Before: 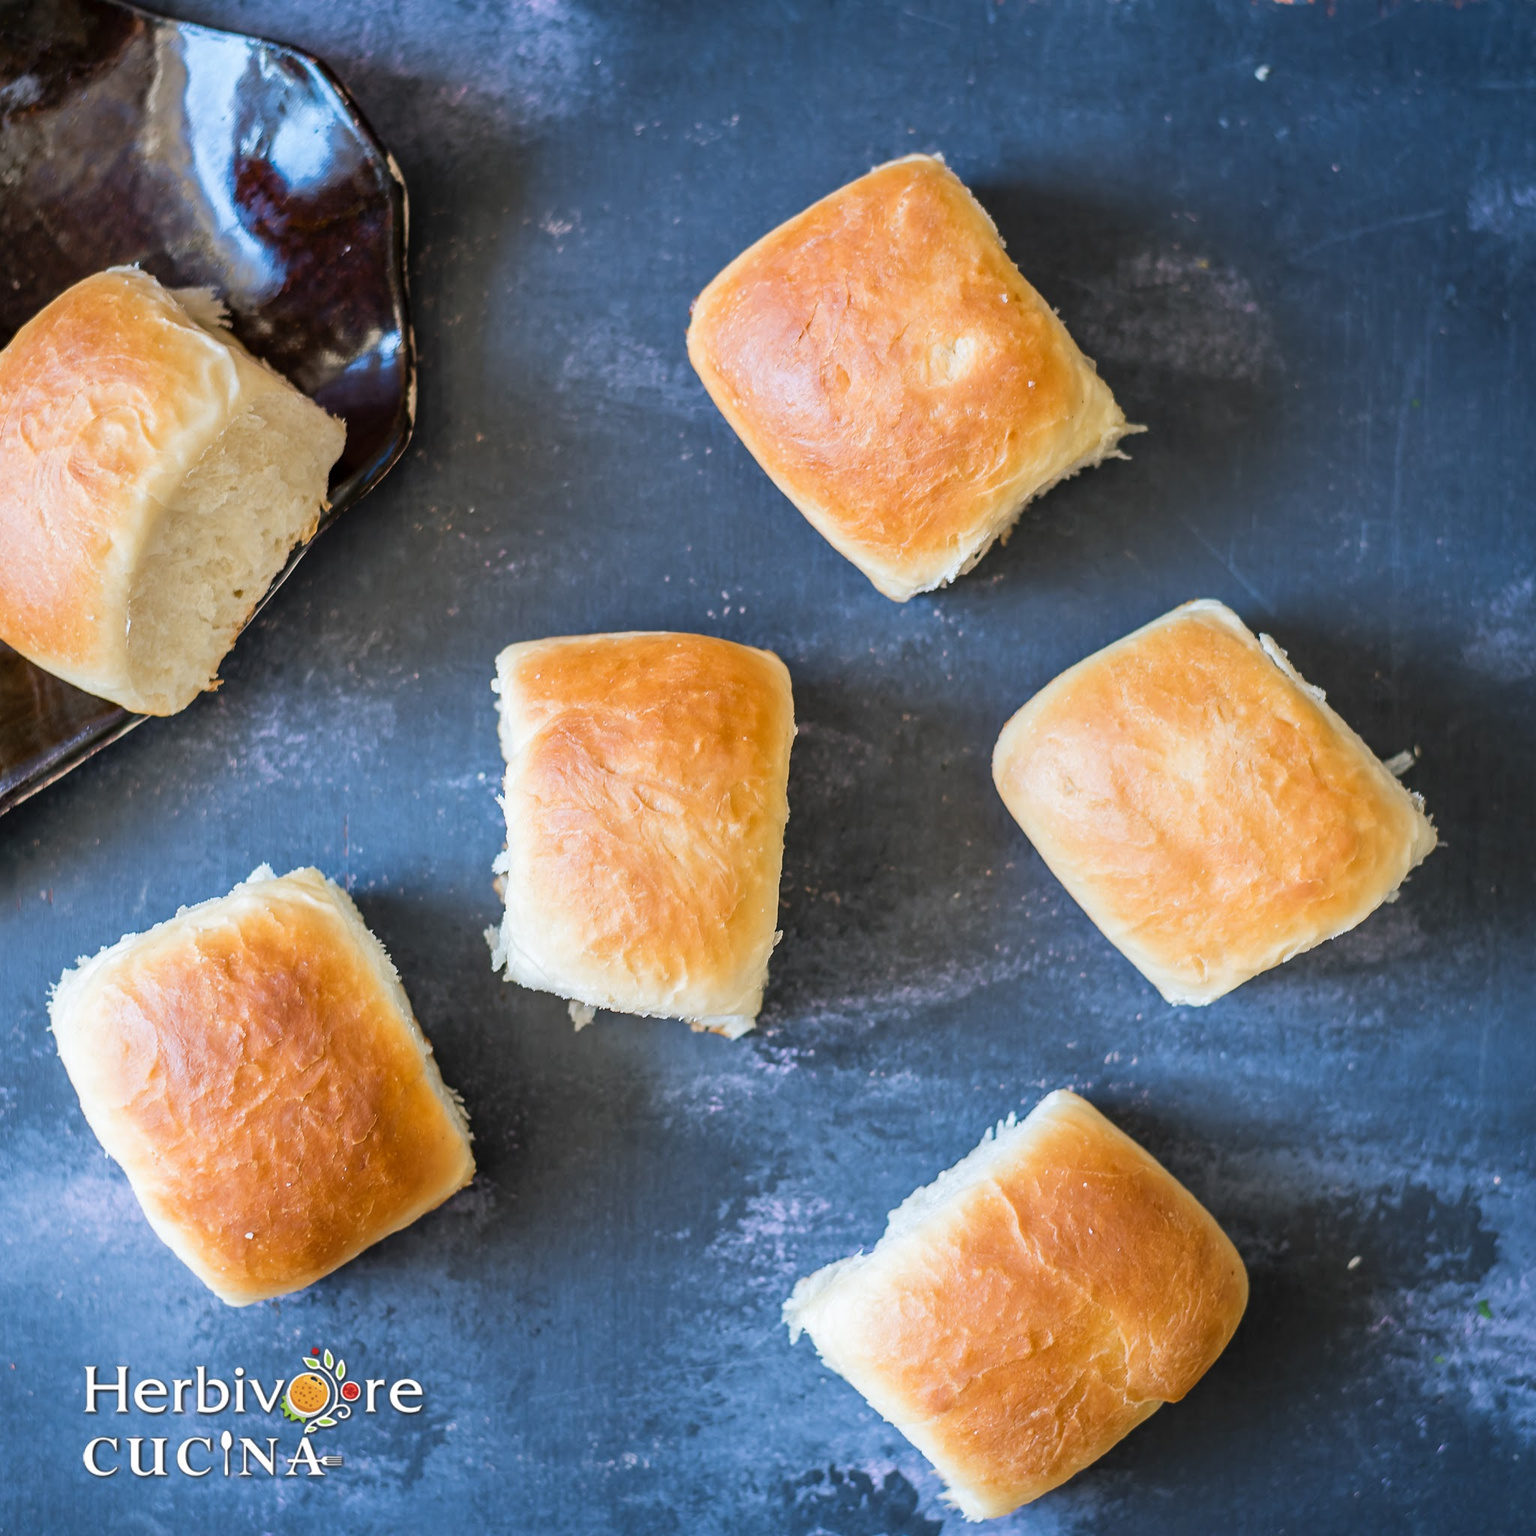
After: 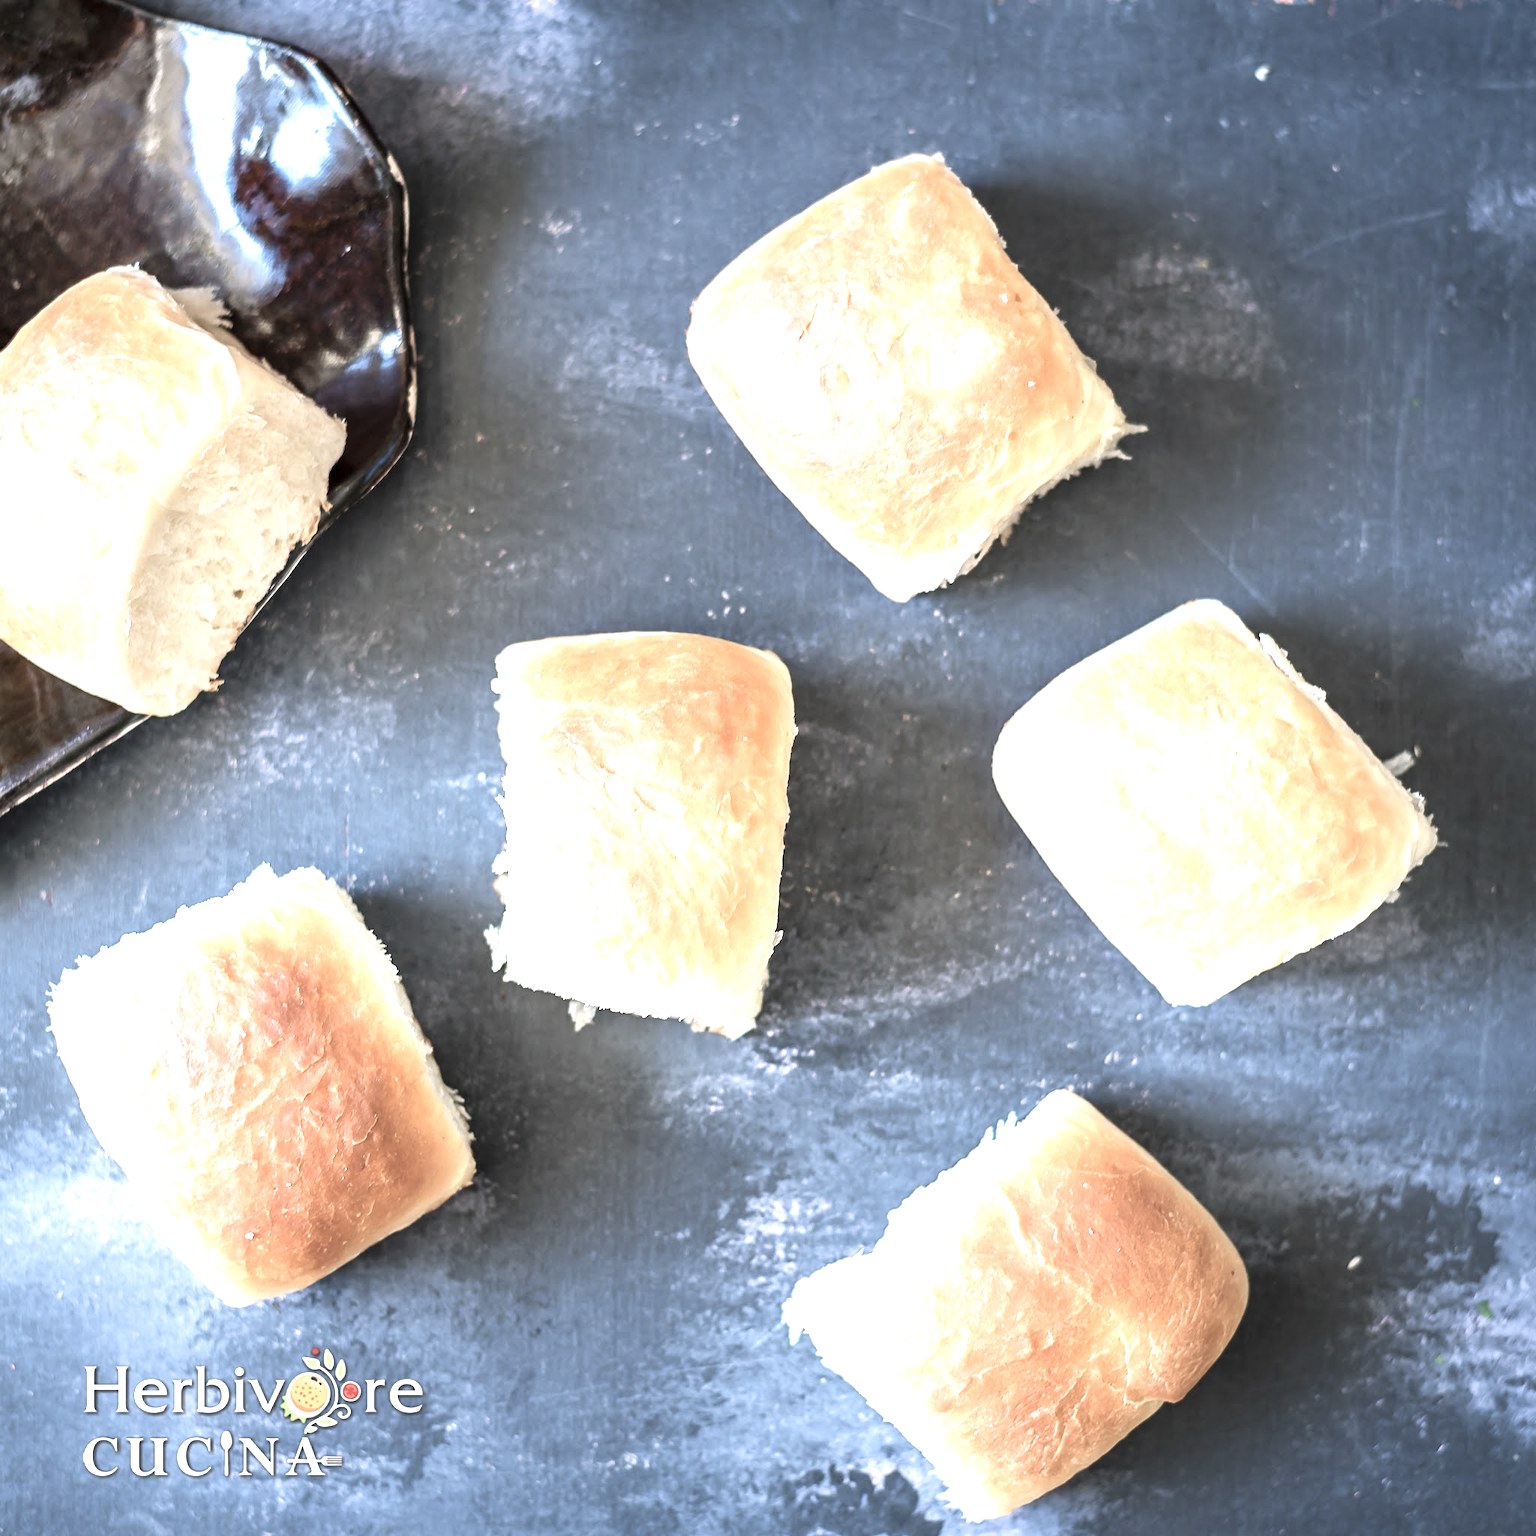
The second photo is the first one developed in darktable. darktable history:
color balance rgb: linear chroma grading › global chroma -16.06%, perceptual saturation grading › global saturation -32.85%, global vibrance -23.56%
exposure: exposure 1.2 EV, compensate highlight preservation false
